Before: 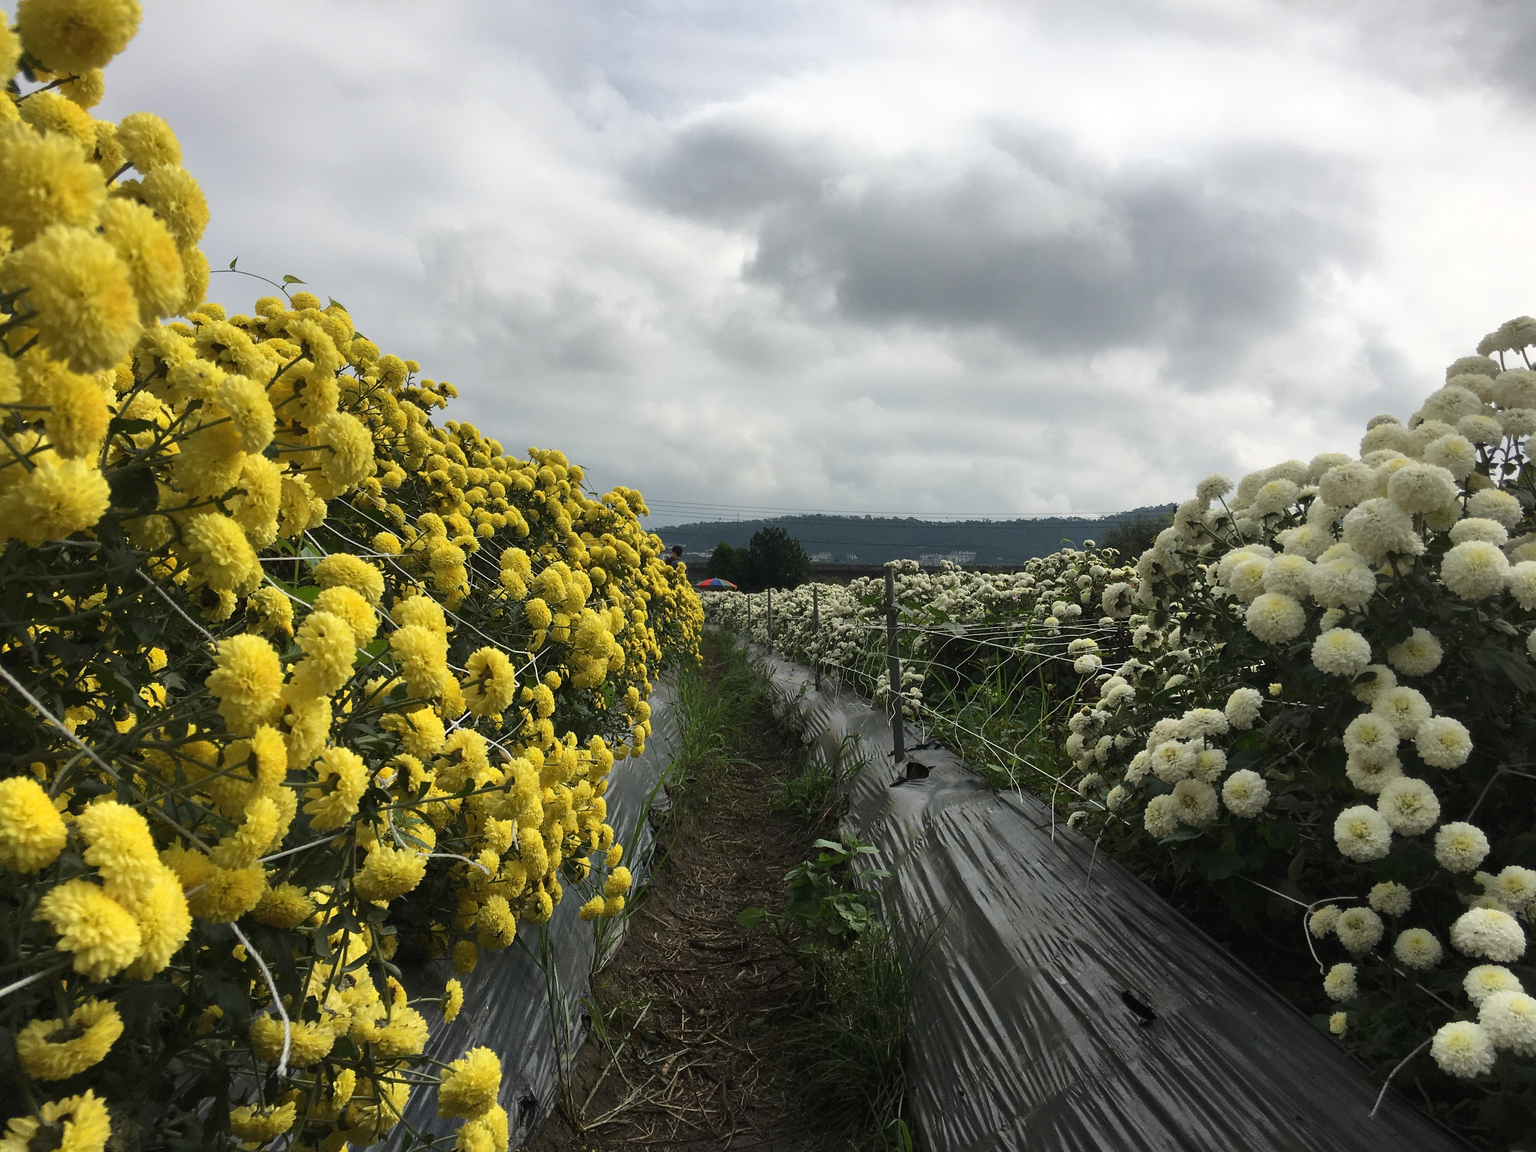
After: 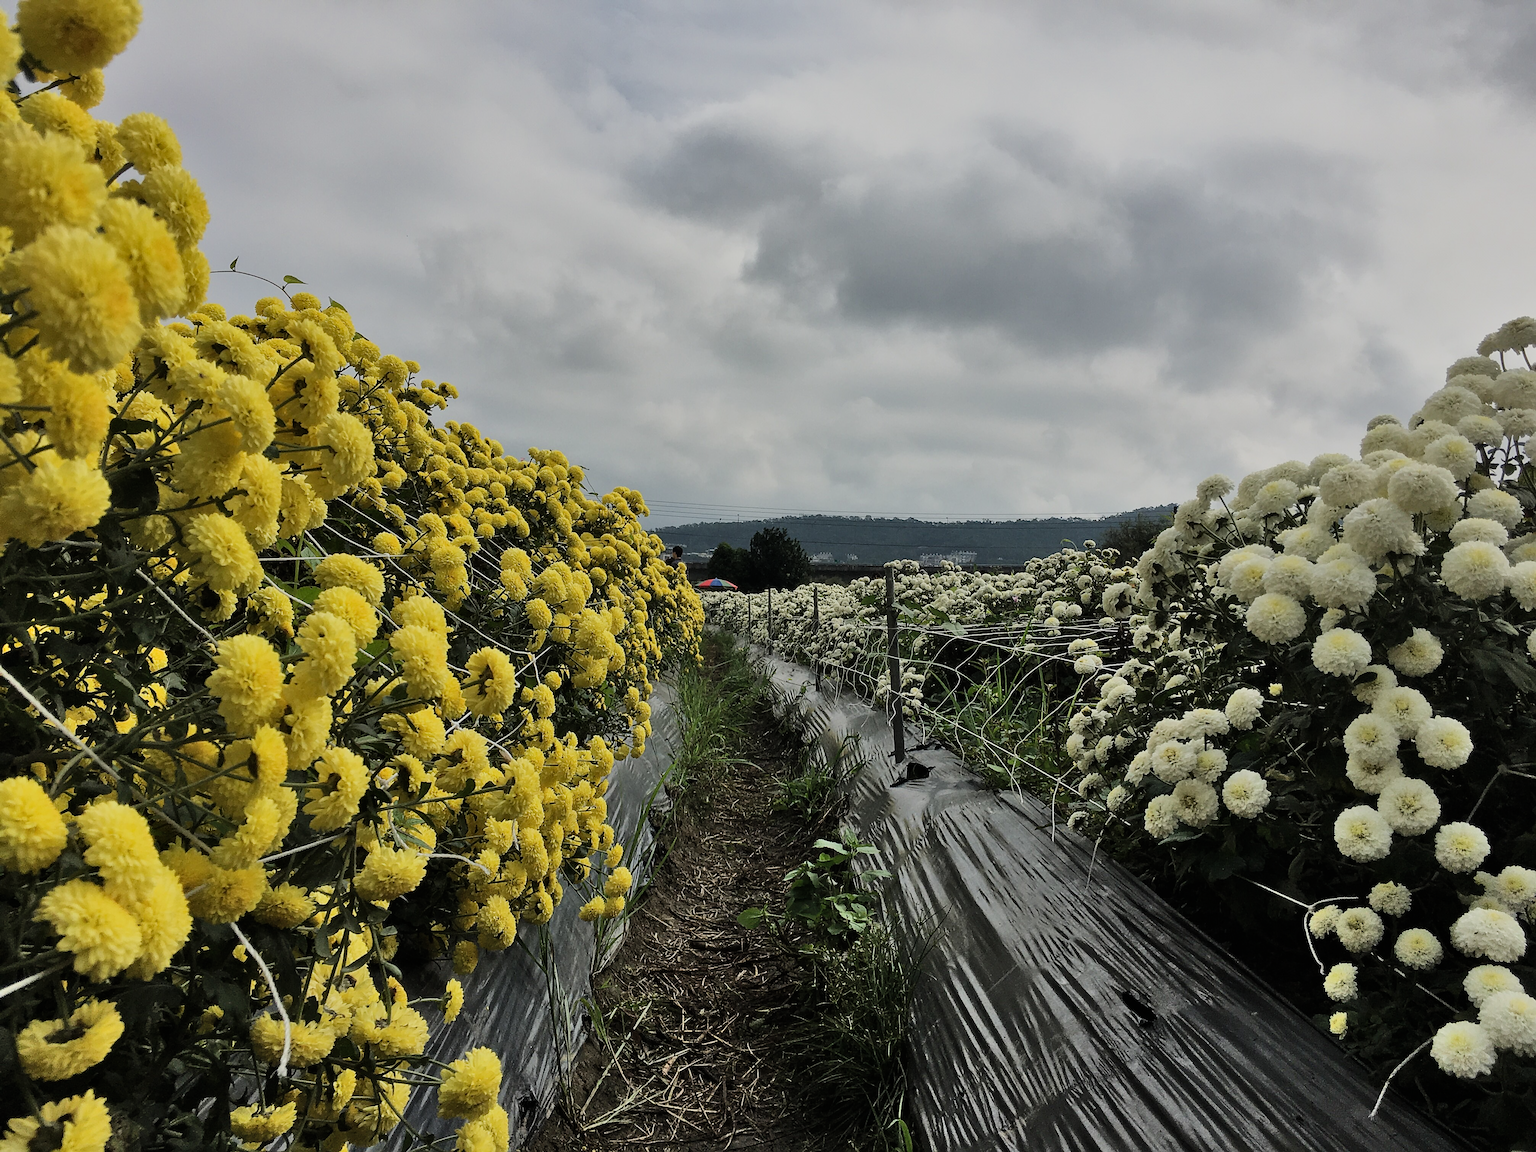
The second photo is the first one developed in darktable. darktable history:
filmic rgb: black relative exposure -7.65 EV, white relative exposure 4.56 EV, hardness 3.61, contrast 1.052
shadows and highlights: shadows 53.24, soften with gaussian
sharpen: amount 0.573
